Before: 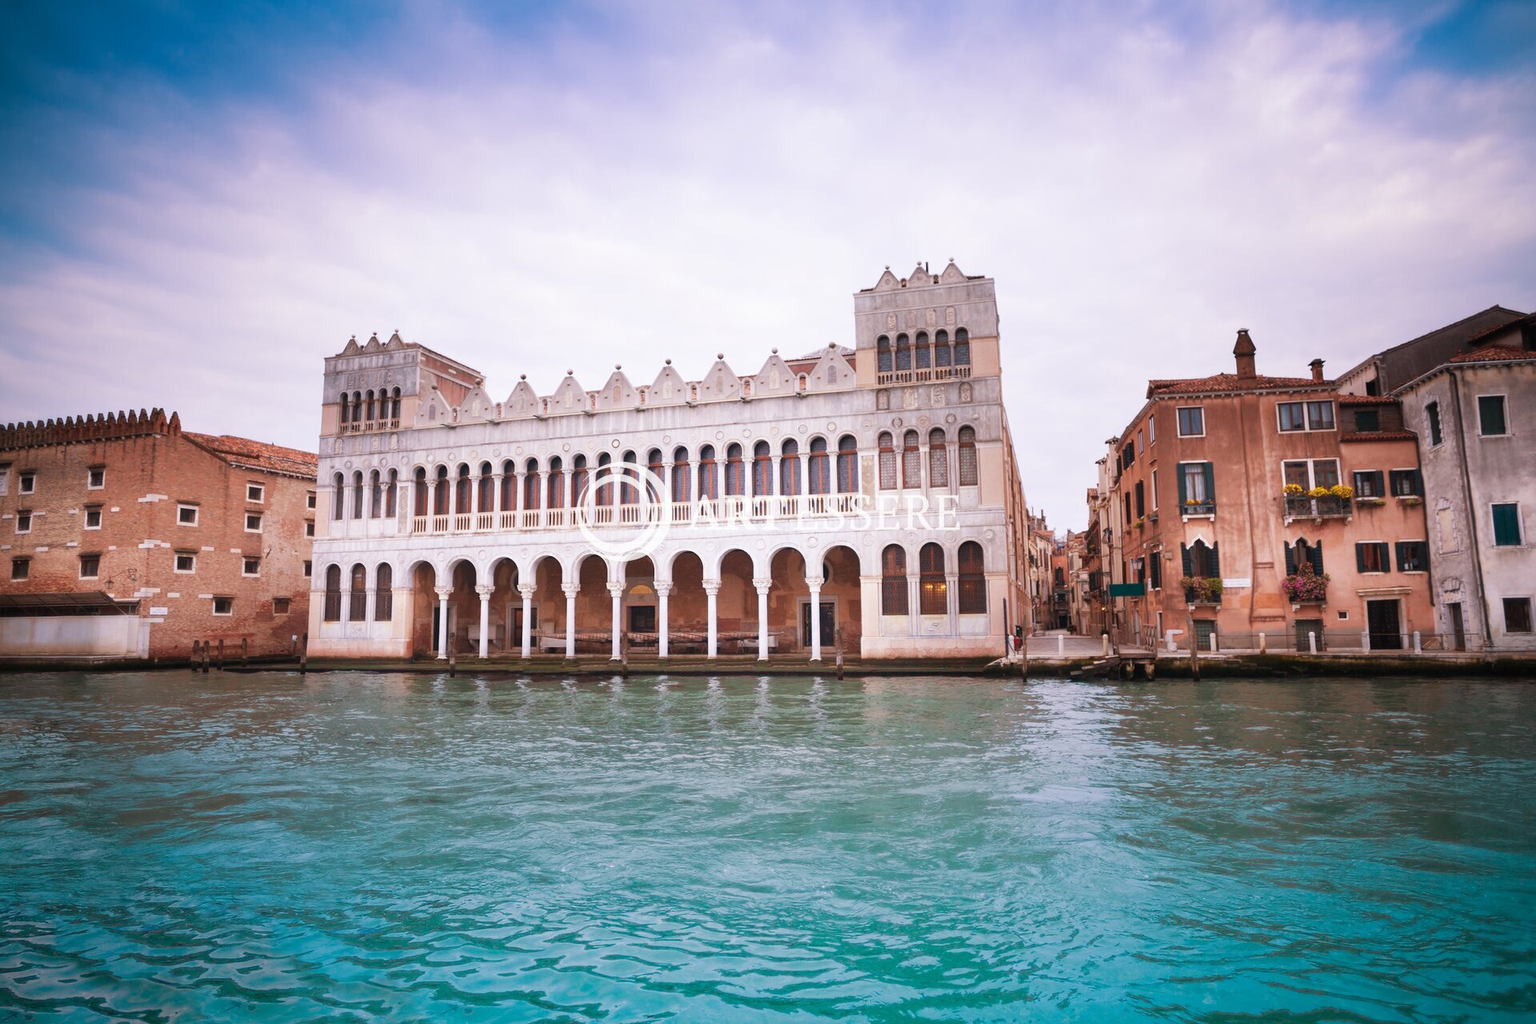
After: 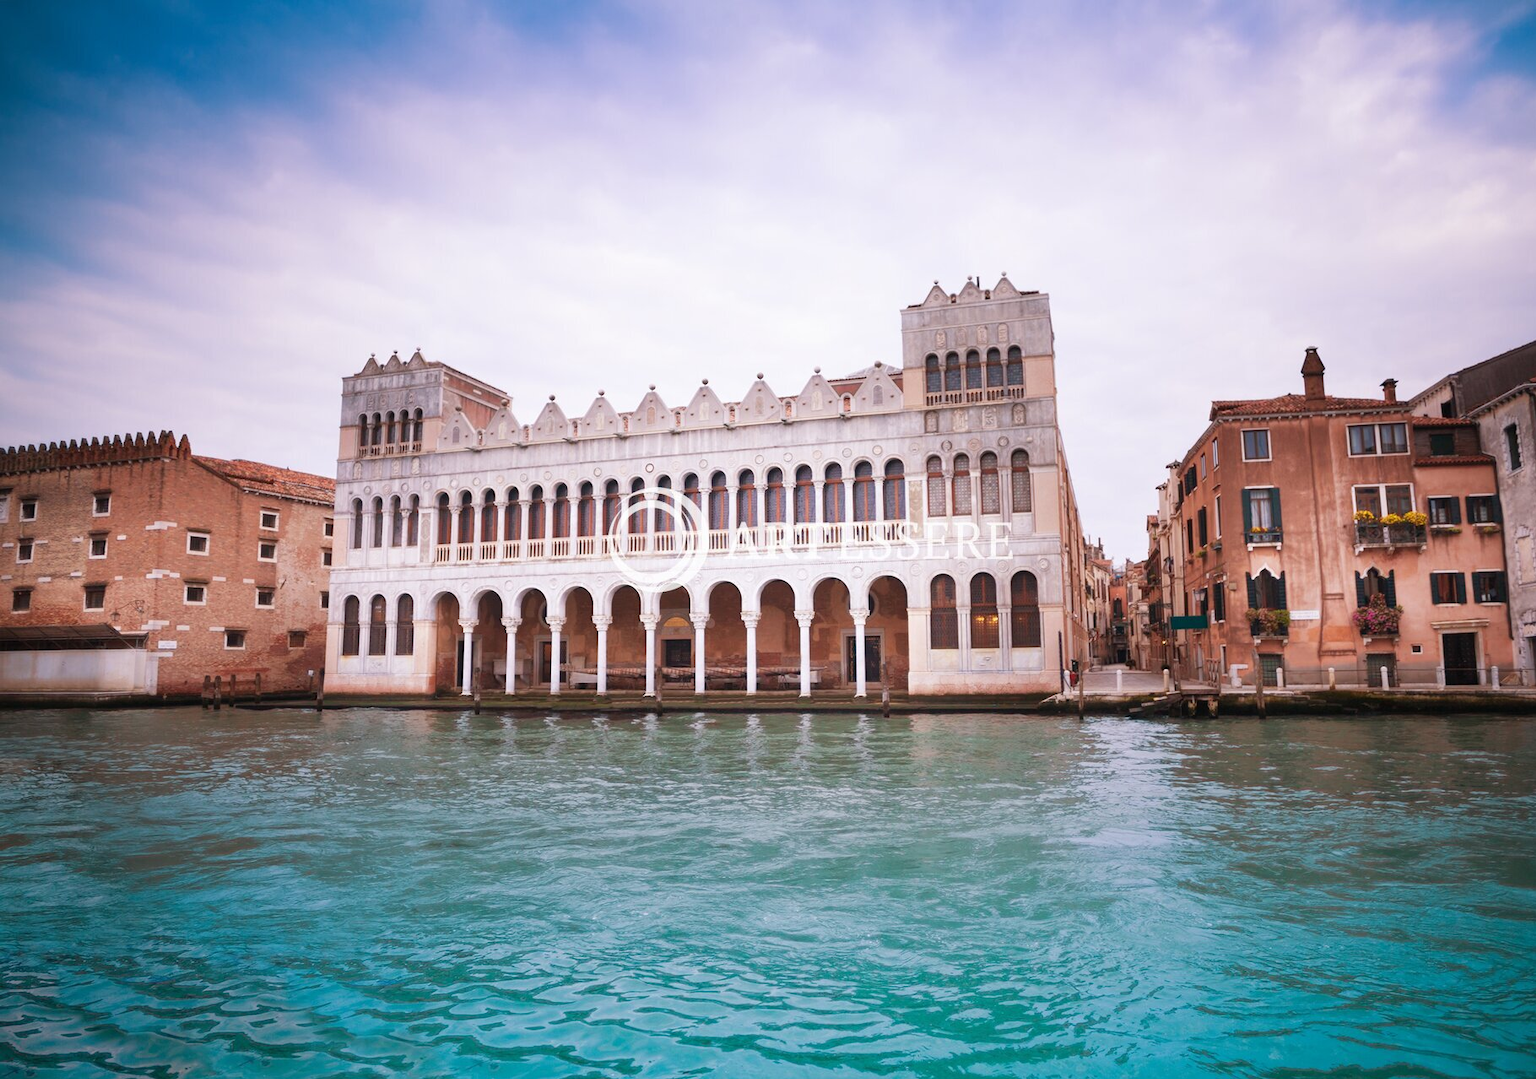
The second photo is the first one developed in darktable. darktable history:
crop and rotate: left 0%, right 5.206%
